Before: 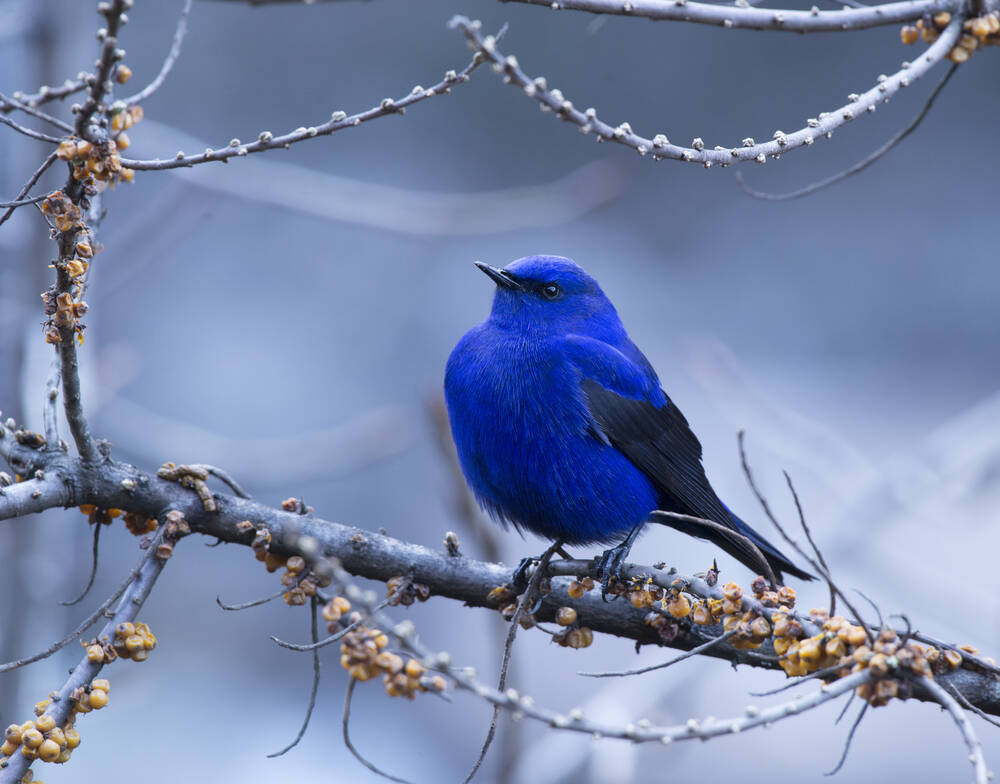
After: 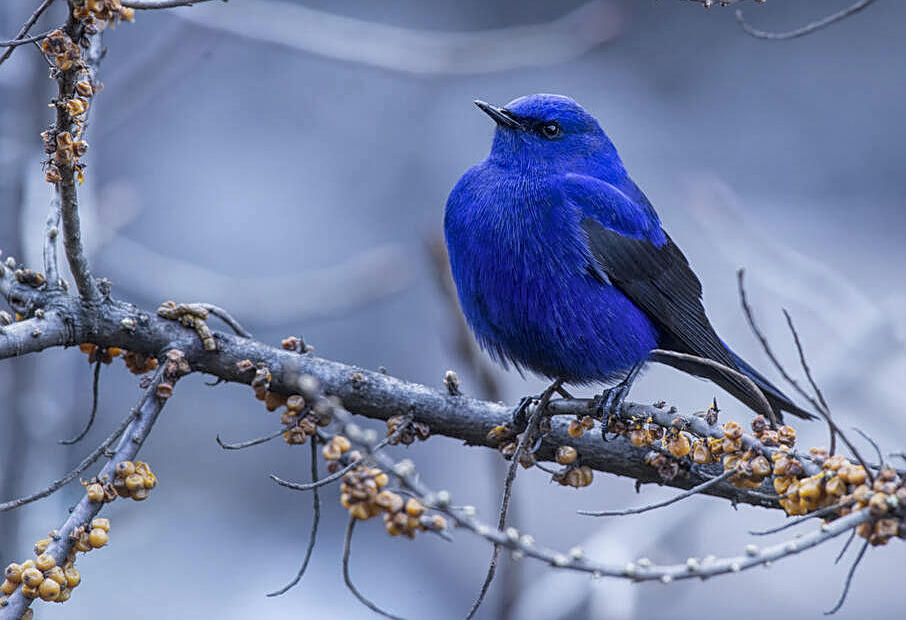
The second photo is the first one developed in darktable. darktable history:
local contrast: highlights 76%, shadows 55%, detail 177%, midtone range 0.211
exposure: exposure -0.218 EV, compensate exposure bias true, compensate highlight preservation false
crop: top 20.553%, right 9.348%, bottom 0.342%
sharpen: on, module defaults
